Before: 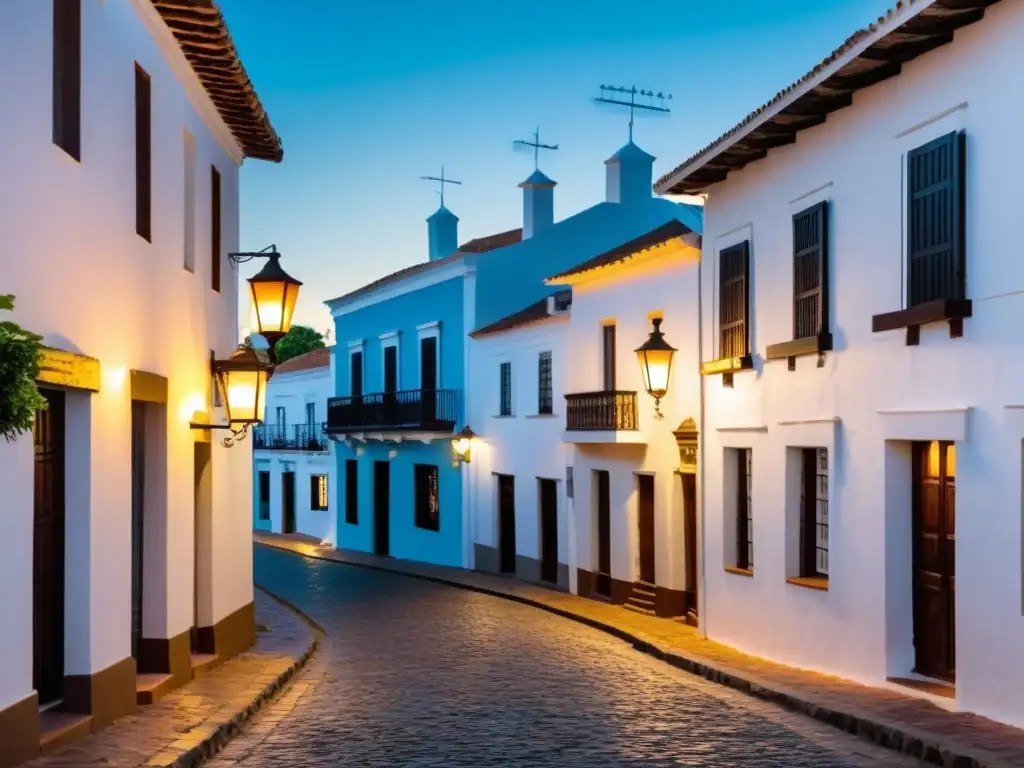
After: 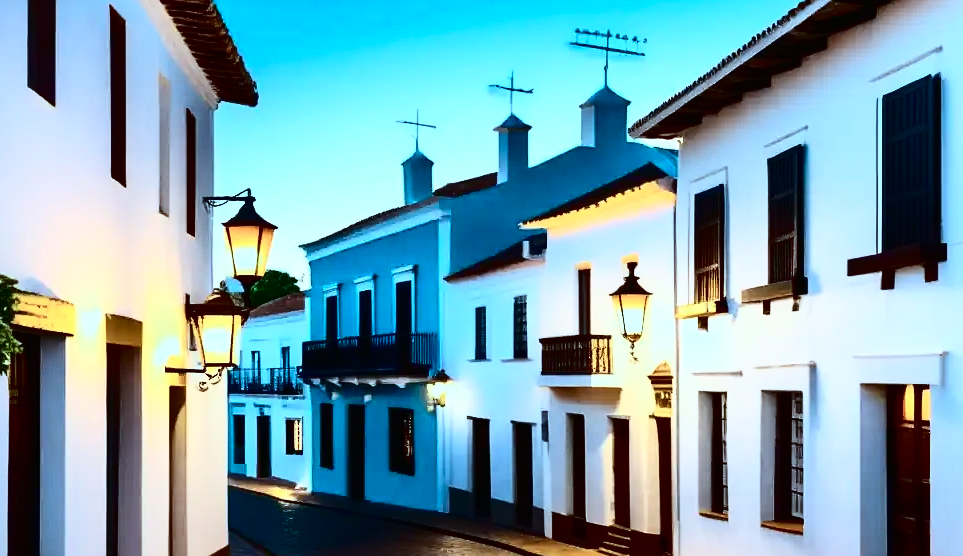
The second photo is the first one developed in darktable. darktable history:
tone curve: curves: ch0 [(0, 0) (0.003, 0.01) (0.011, 0.01) (0.025, 0.011) (0.044, 0.014) (0.069, 0.018) (0.1, 0.022) (0.136, 0.026) (0.177, 0.035) (0.224, 0.051) (0.277, 0.085) (0.335, 0.158) (0.399, 0.299) (0.468, 0.457) (0.543, 0.634) (0.623, 0.801) (0.709, 0.904) (0.801, 0.963) (0.898, 0.986) (1, 1)], color space Lab, independent channels, preserve colors none
crop: left 2.524%, top 7.369%, right 3.419%, bottom 20.19%
color correction: highlights a* -11.29, highlights b* -15.46
sharpen: radius 1.037
